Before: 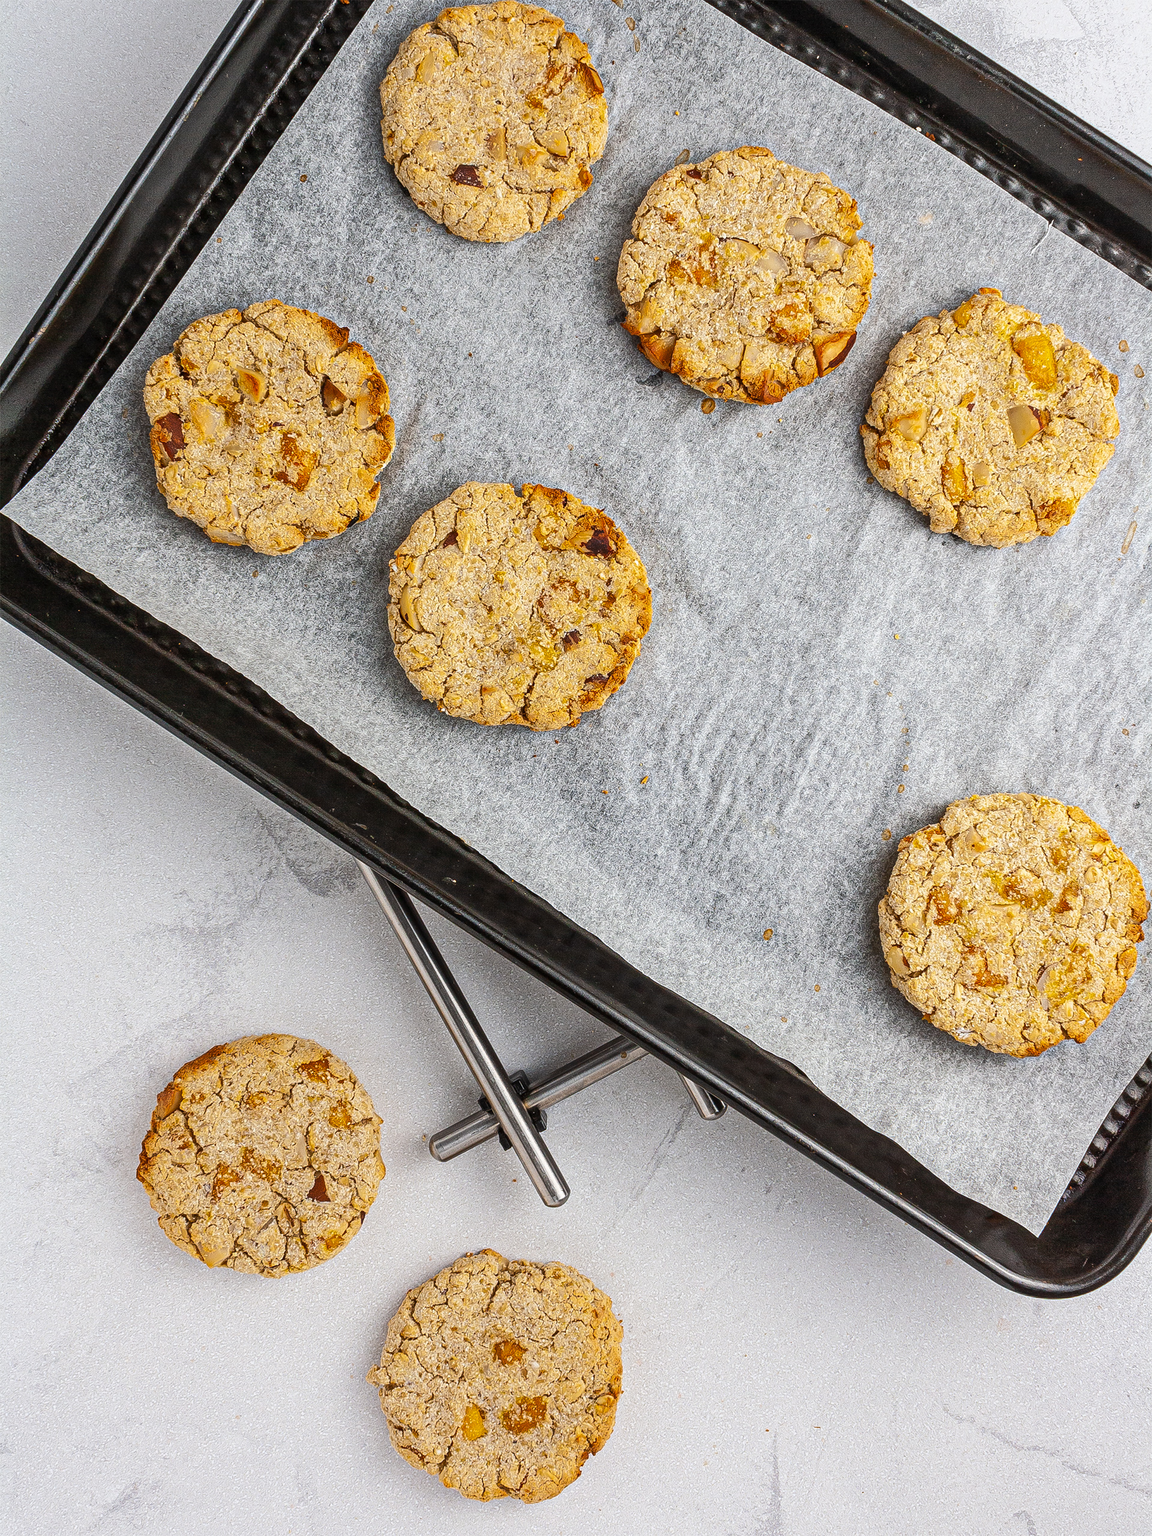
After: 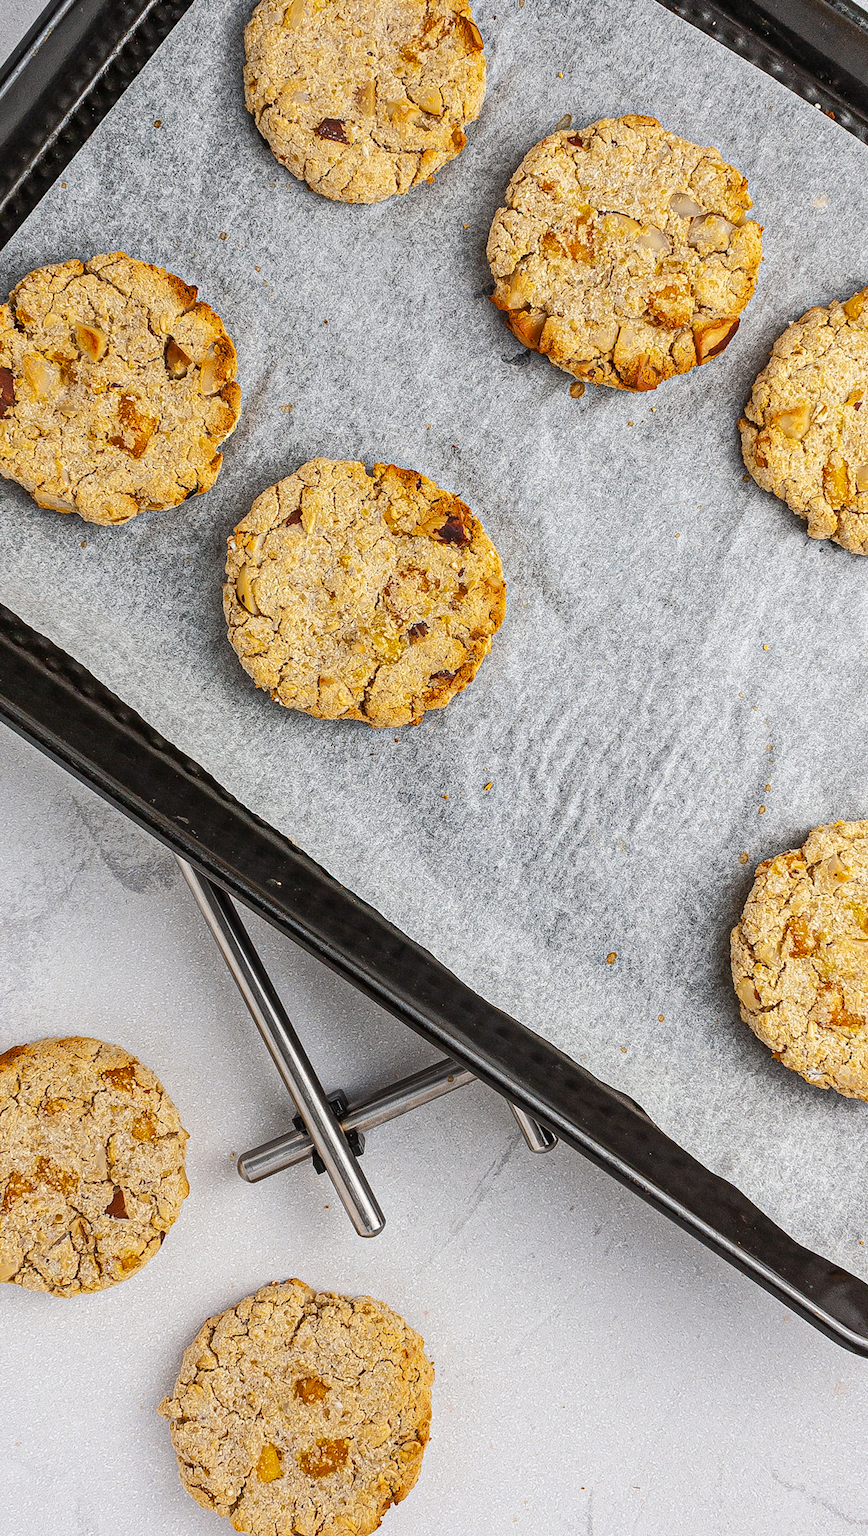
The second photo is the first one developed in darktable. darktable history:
crop and rotate: angle -3.01°, left 14.001%, top 0.034%, right 10.733%, bottom 0.09%
